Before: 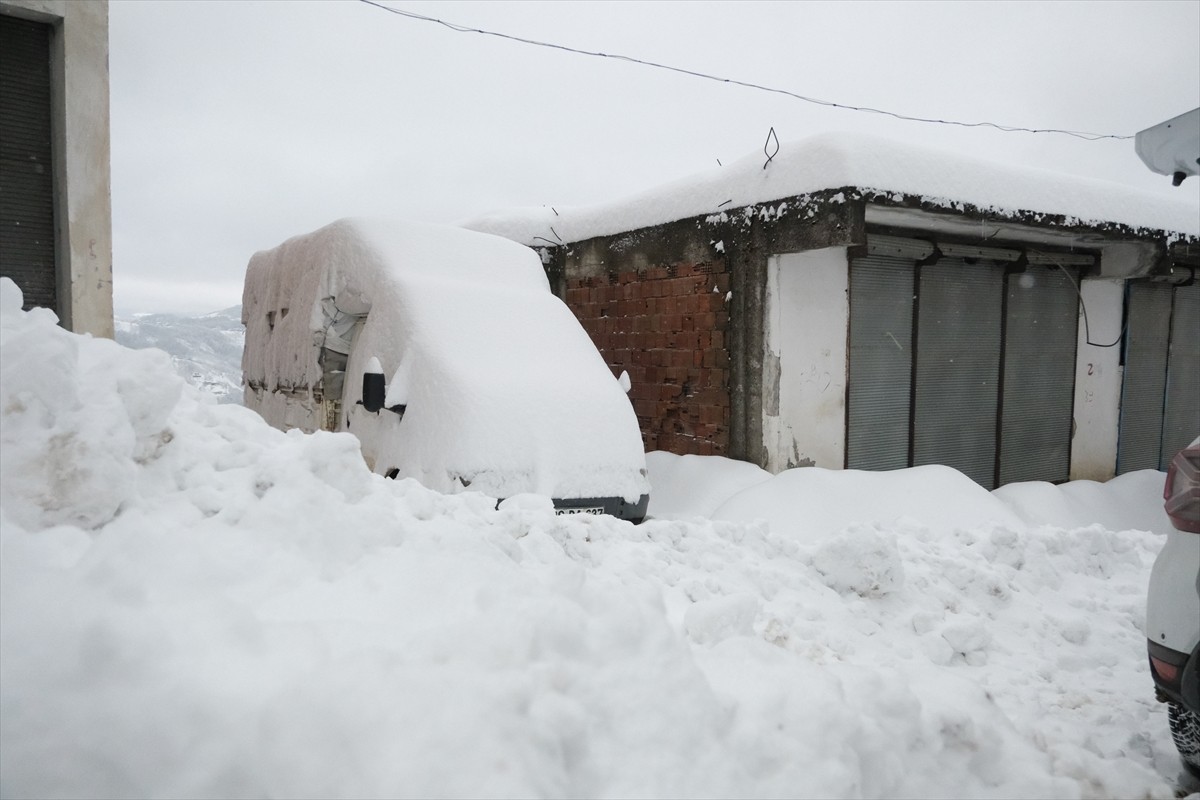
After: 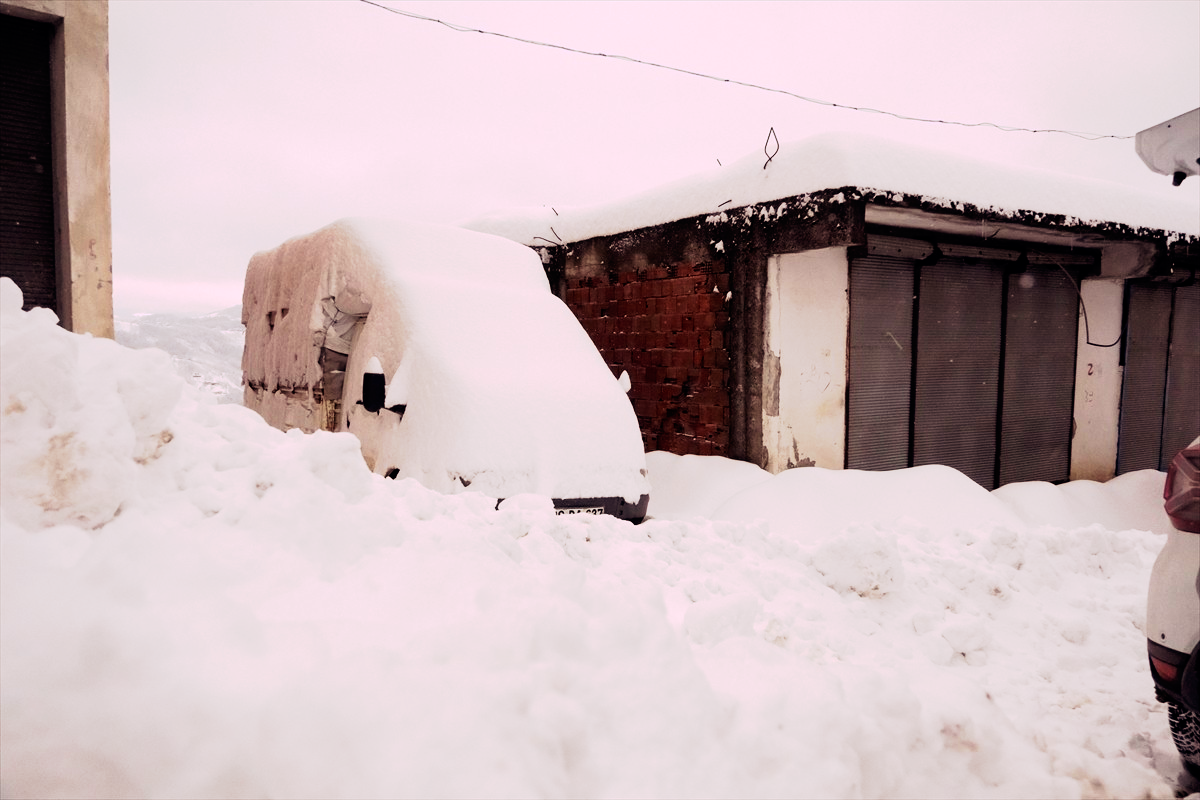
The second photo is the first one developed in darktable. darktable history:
tone curve: curves: ch0 [(0, 0) (0.003, 0.001) (0.011, 0.001) (0.025, 0.001) (0.044, 0.001) (0.069, 0.003) (0.1, 0.007) (0.136, 0.013) (0.177, 0.032) (0.224, 0.083) (0.277, 0.157) (0.335, 0.237) (0.399, 0.334) (0.468, 0.446) (0.543, 0.562) (0.623, 0.683) (0.709, 0.801) (0.801, 0.869) (0.898, 0.918) (1, 1)], preserve colors none
color look up table: target L [94.83, 86.96, 89.45, 77.78, 81.68, 69.3, 65.36, 66.53, 58.19, 56.72, 50.32, 46.53, 42.21, 24.54, 201.29, 72.63, 71.79, 65.15, 54.32, 55.5, 50.6, 44.03, 39.88, 31.89, 13.08, 88.07, 69.29, 67.98, 61.2, 54.42, 49.23, 49.15, 50.9, 44.88, 40.8, 44.38, 27.86, 29.75, 27.4, 16.02, 0.235, 98.83, 80.96, 77.59, 72.43, 65.7, 63.2, 46.84, 27.41], target a [1.158, -15.37, -6.387, -58.28, 5.039, -52.71, -43.85, -8.061, -20.6, -31.95, -32.01, -8.613, 5.578, -13.85, 0, 20.57, 16.01, 35.45, 39.66, 24.74, 53.86, 44.45, 39.12, 16.03, 18.02, 42.59, 33.57, 33.56, 66.04, 56.9, 18.37, 10.88, 56.5, 32.76, 43.39, 49.14, 24.6, 33.52, 34.28, 16.06, 2.131, 10.11, -45.07, -12.82, -28.02, -3.058, -25.17, 0.938, 0.802], target b [34.65, 74.72, 67.38, 26.21, 24.59, 49.43, 31.51, 47.68, 33.62, 13.67, 33.19, 7.338, 30.45, 10.36, -0.001, 42.84, 54.79, 16.45, 43.75, 20.88, 37.86, 14.02, 32.72, 13.23, 12.79, -24.21, -2.4, -56.14, -60.66, -7.533, -78.52, -25.85, -13.17, -3.53, -86.47, -40.76, -42.09, -27.64, -53.14, -11.04, -13.58, -7.377, -31.34, -5.167, -49.8, -57.44, -13.53, -37.76, -21.07], num patches 49
